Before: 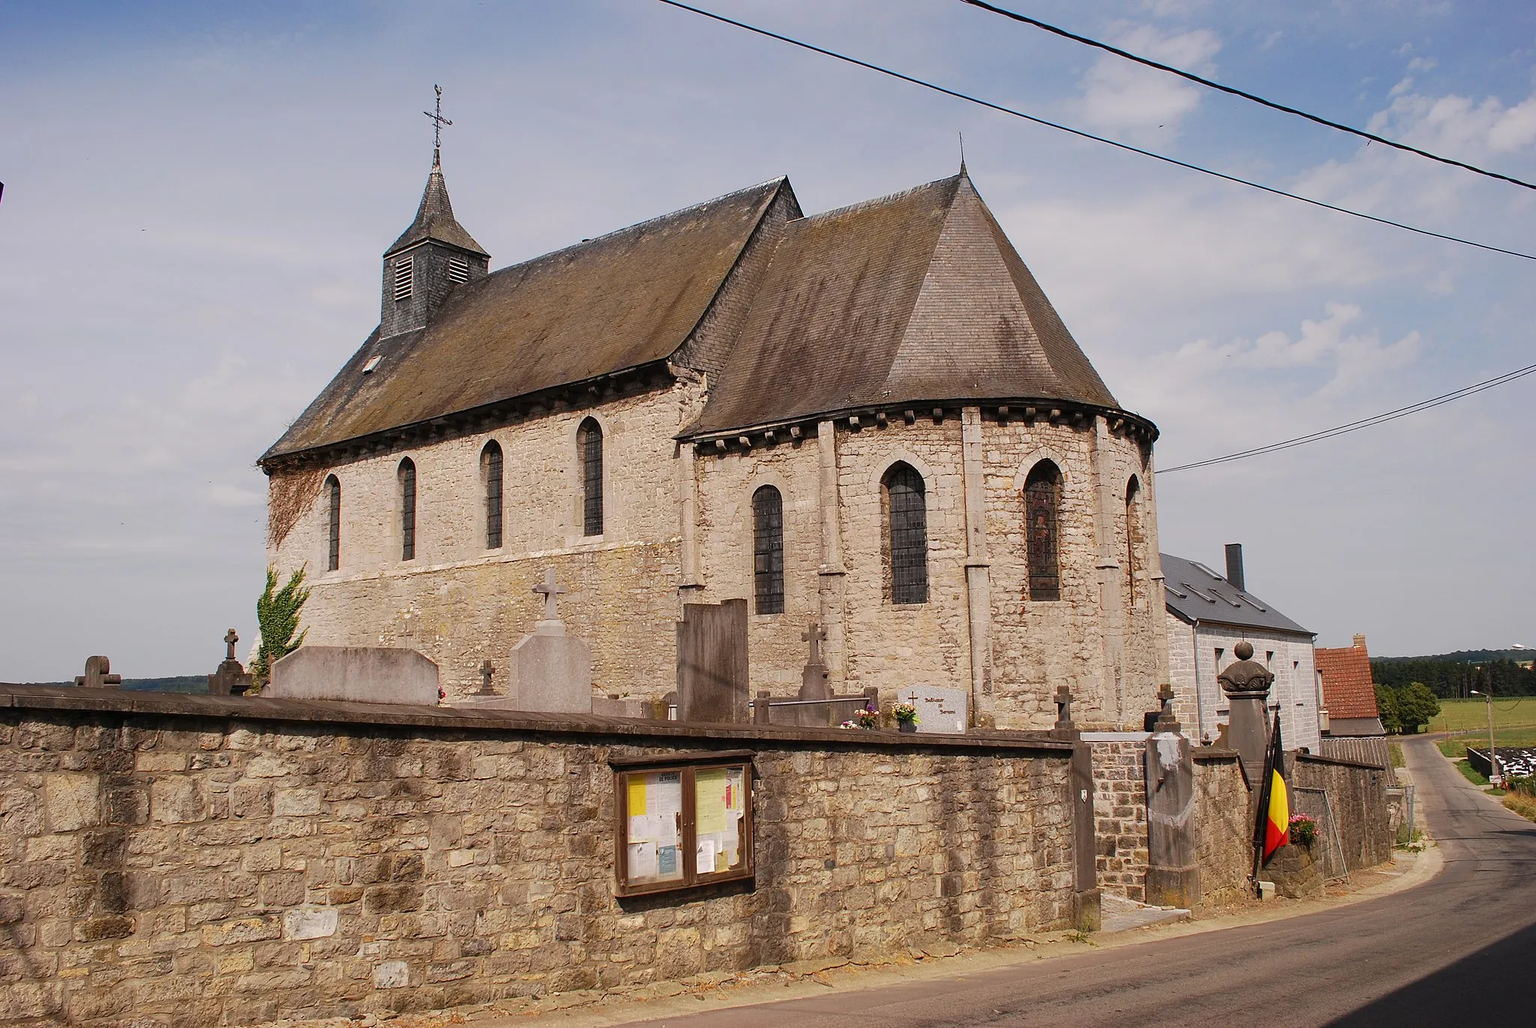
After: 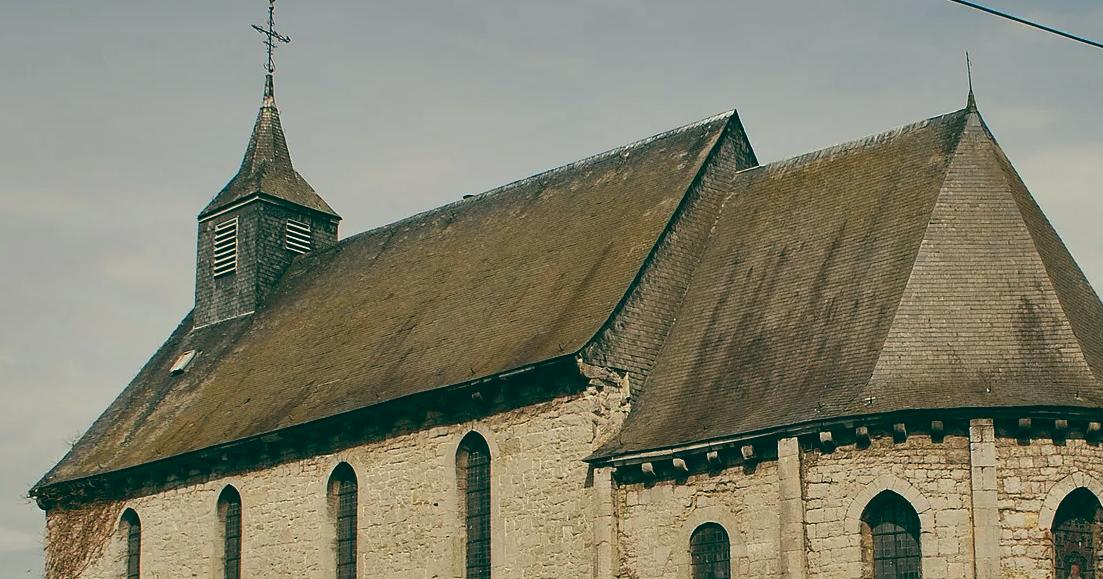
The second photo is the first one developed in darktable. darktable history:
color balance: lift [1.005, 0.99, 1.007, 1.01], gamma [1, 1.034, 1.032, 0.966], gain [0.873, 1.055, 1.067, 0.933]
crop: left 15.306%, top 9.065%, right 30.789%, bottom 48.638%
shadows and highlights: white point adjustment 0.05, highlights color adjustment 55.9%, soften with gaussian
